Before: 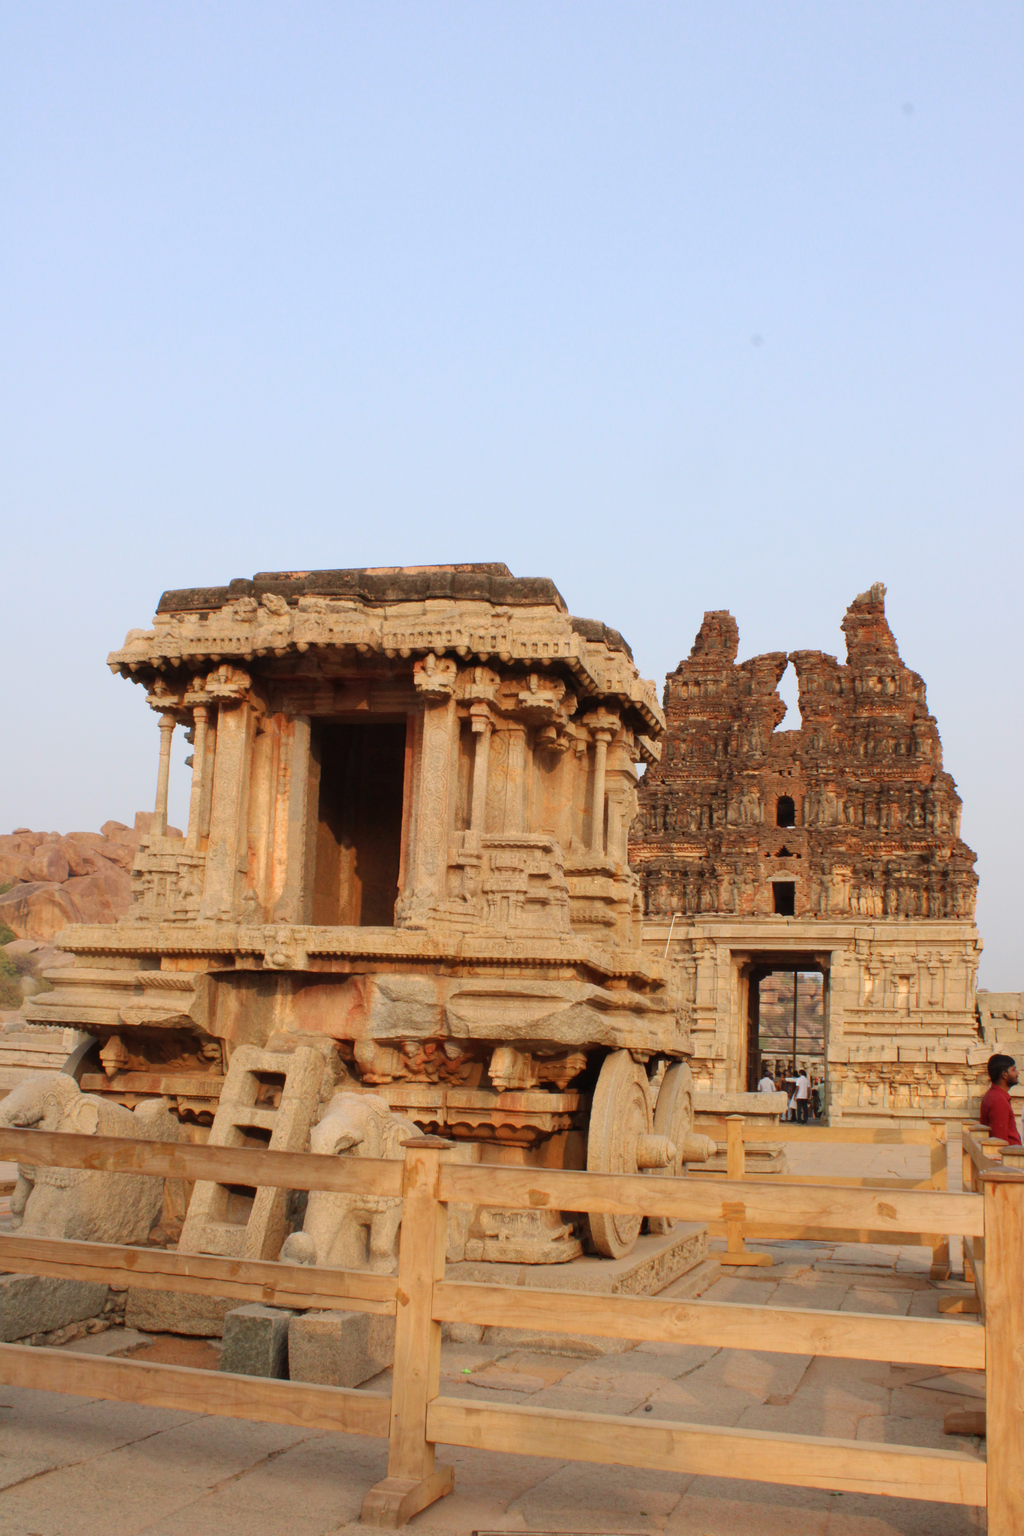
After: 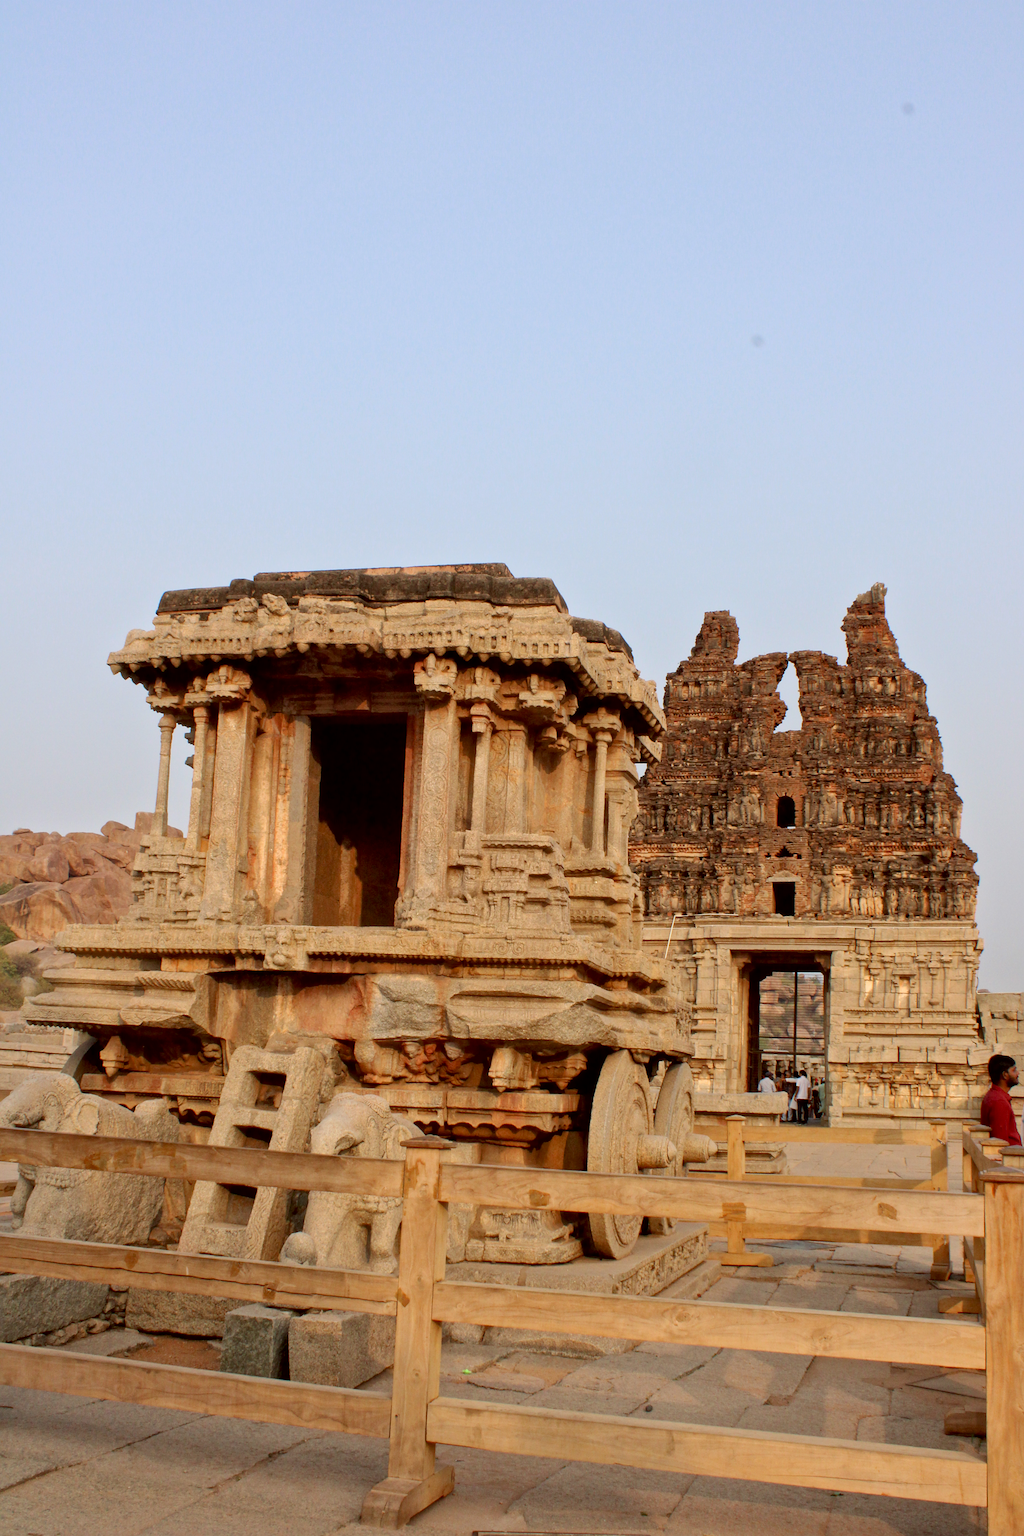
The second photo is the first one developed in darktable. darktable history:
local contrast: mode bilateral grid, contrast 20, coarseness 50, detail 141%, midtone range 0.2
exposure: black level correction 0.009, exposure -0.159 EV, compensate highlight preservation false
sharpen: on, module defaults
